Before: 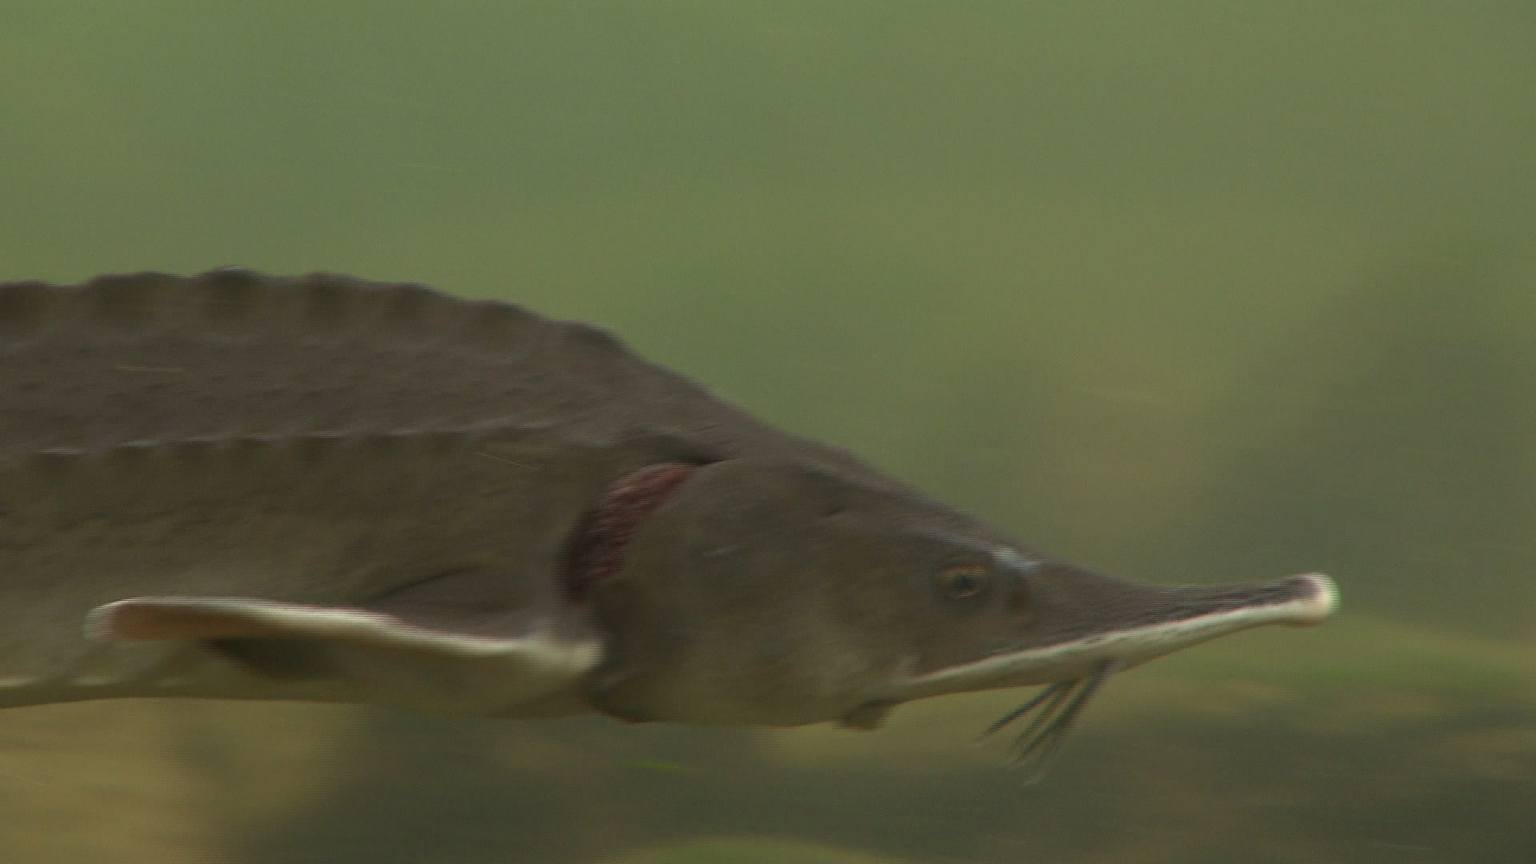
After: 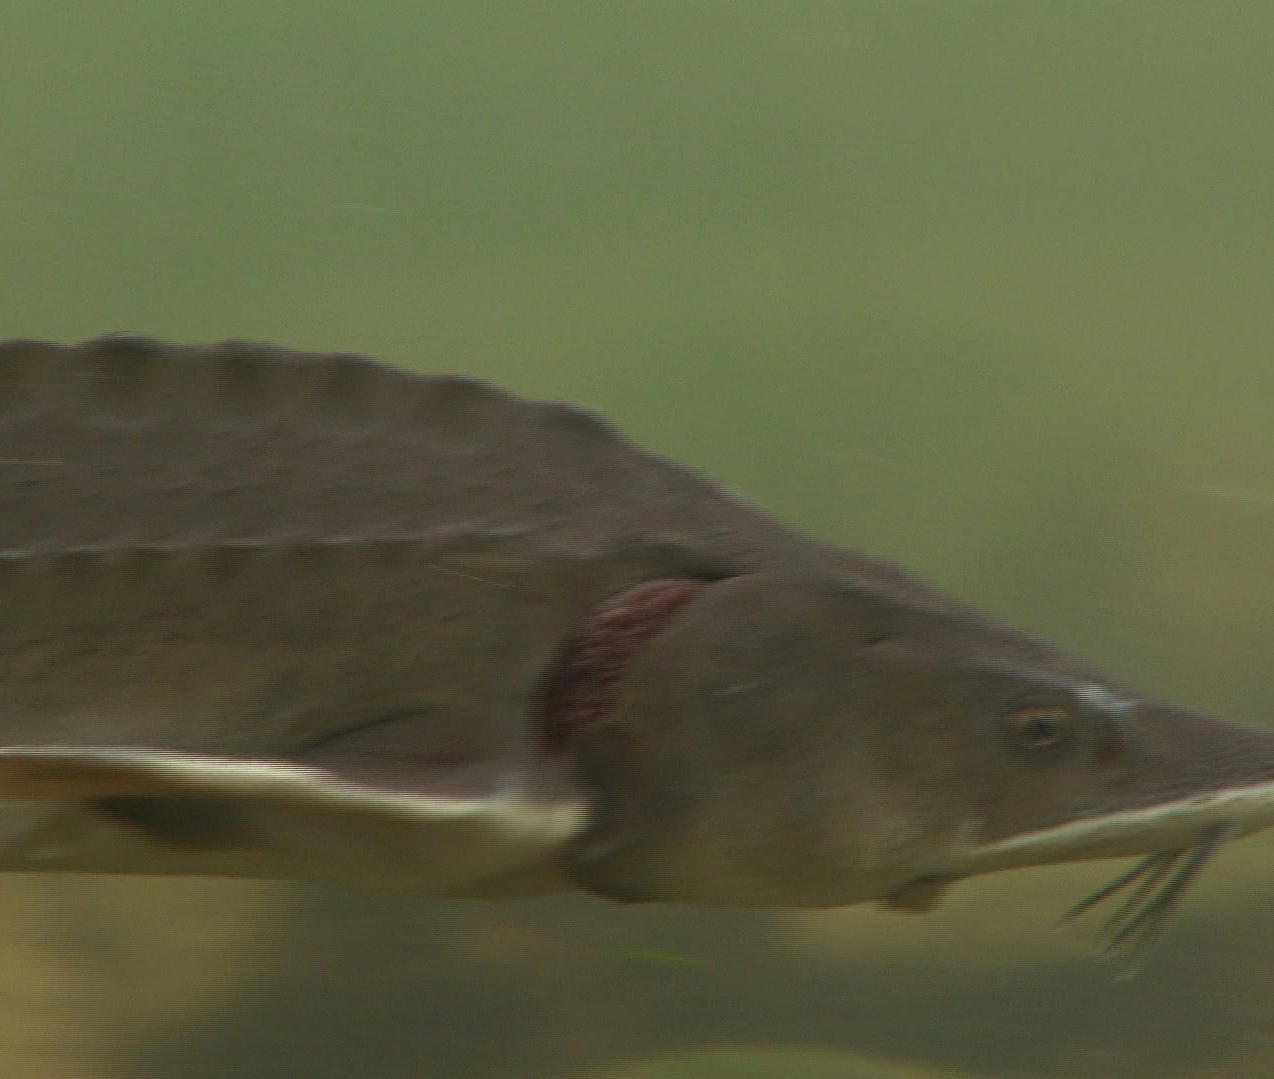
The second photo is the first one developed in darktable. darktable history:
crop and rotate: left 8.624%, right 24.993%
exposure: exposure 0.129 EV, compensate exposure bias true, compensate highlight preservation false
